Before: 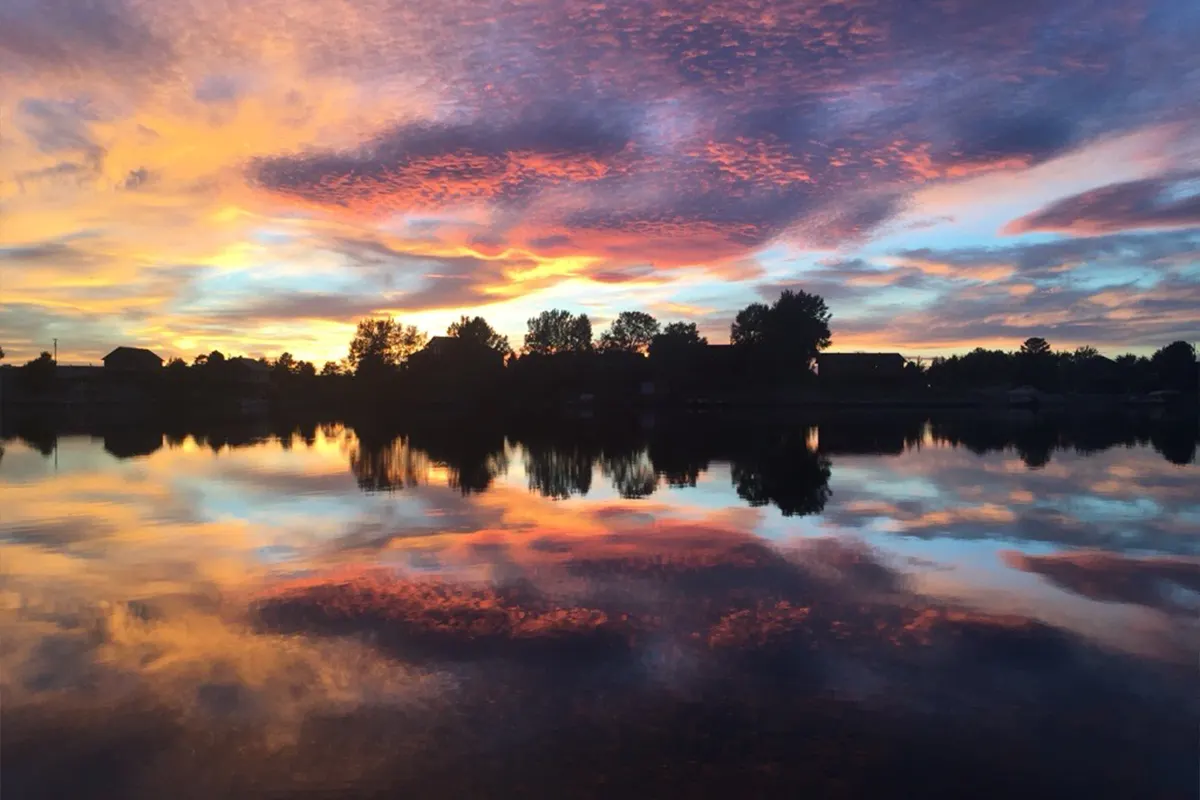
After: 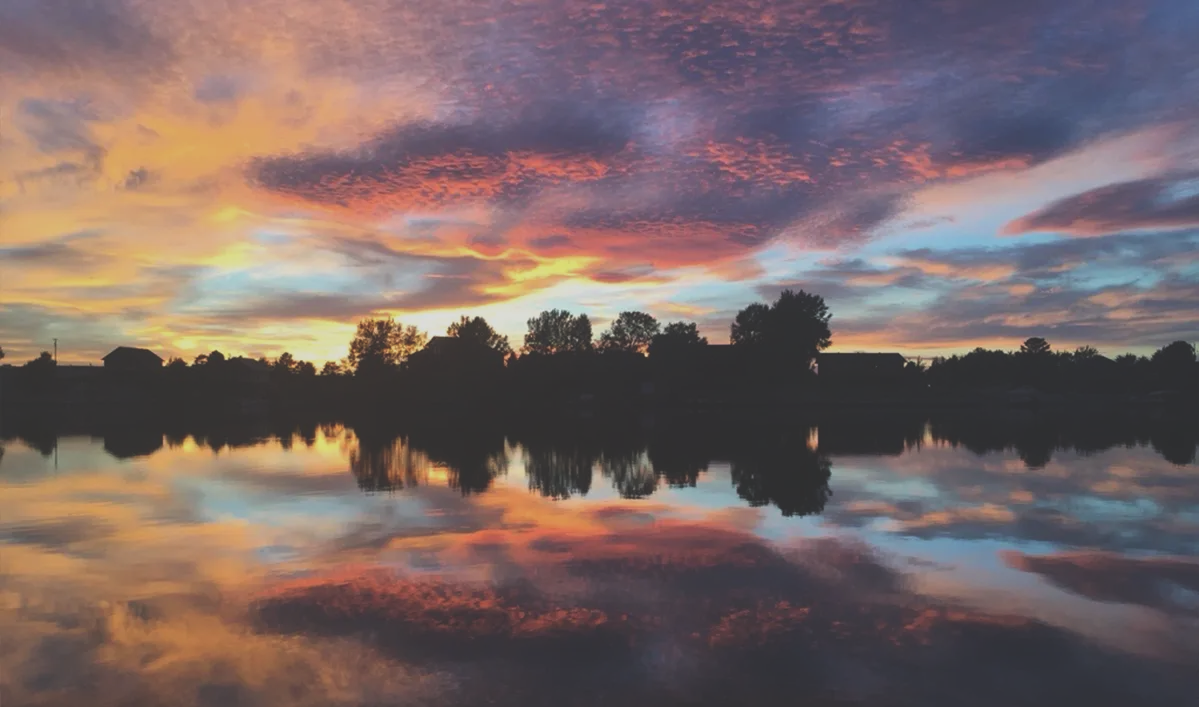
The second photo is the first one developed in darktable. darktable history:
crop and rotate: top 0%, bottom 11.517%
exposure: black level correction -0.036, exposure -0.496 EV, compensate highlight preservation false
